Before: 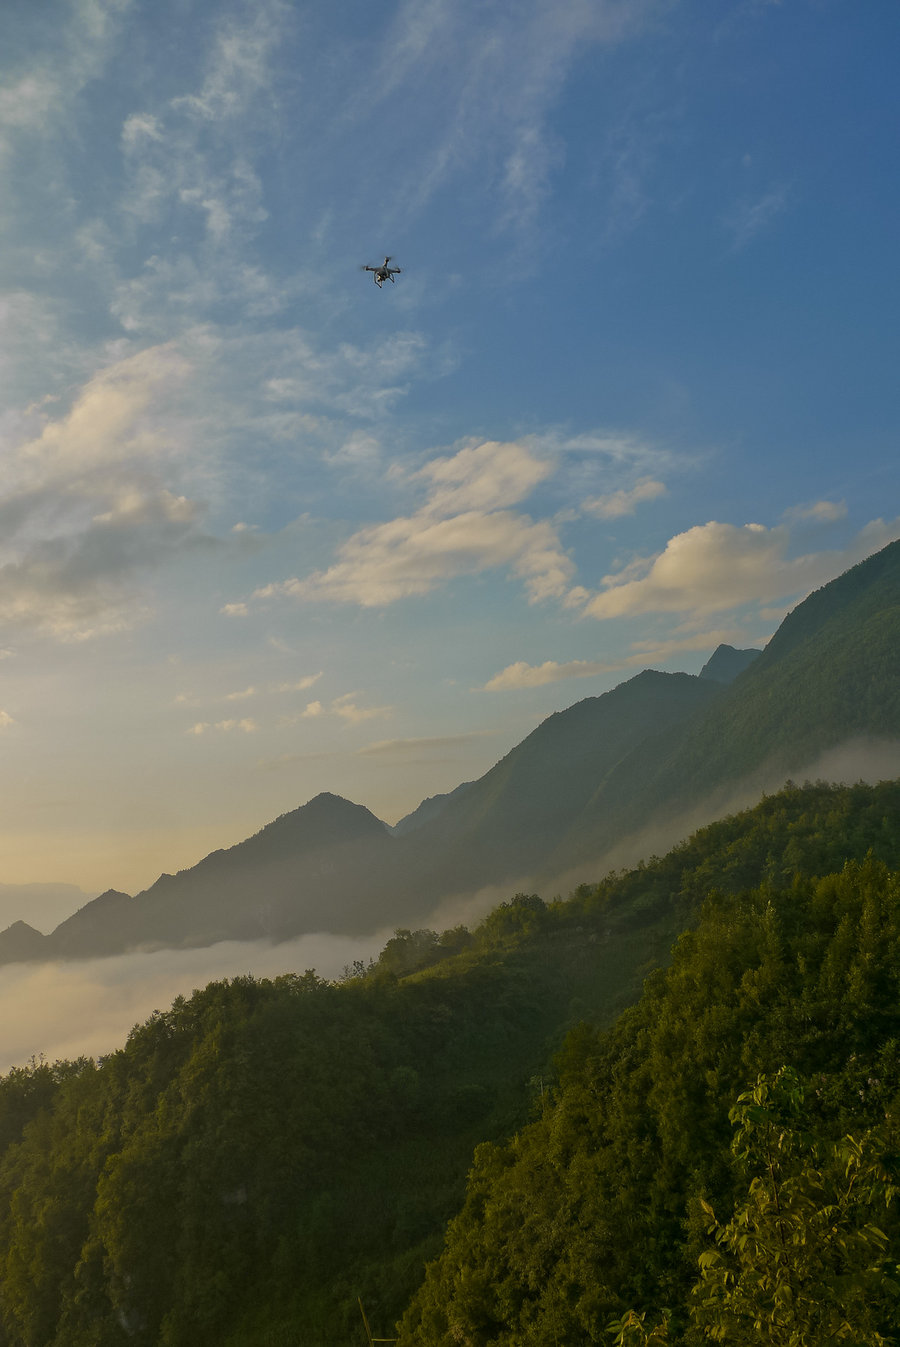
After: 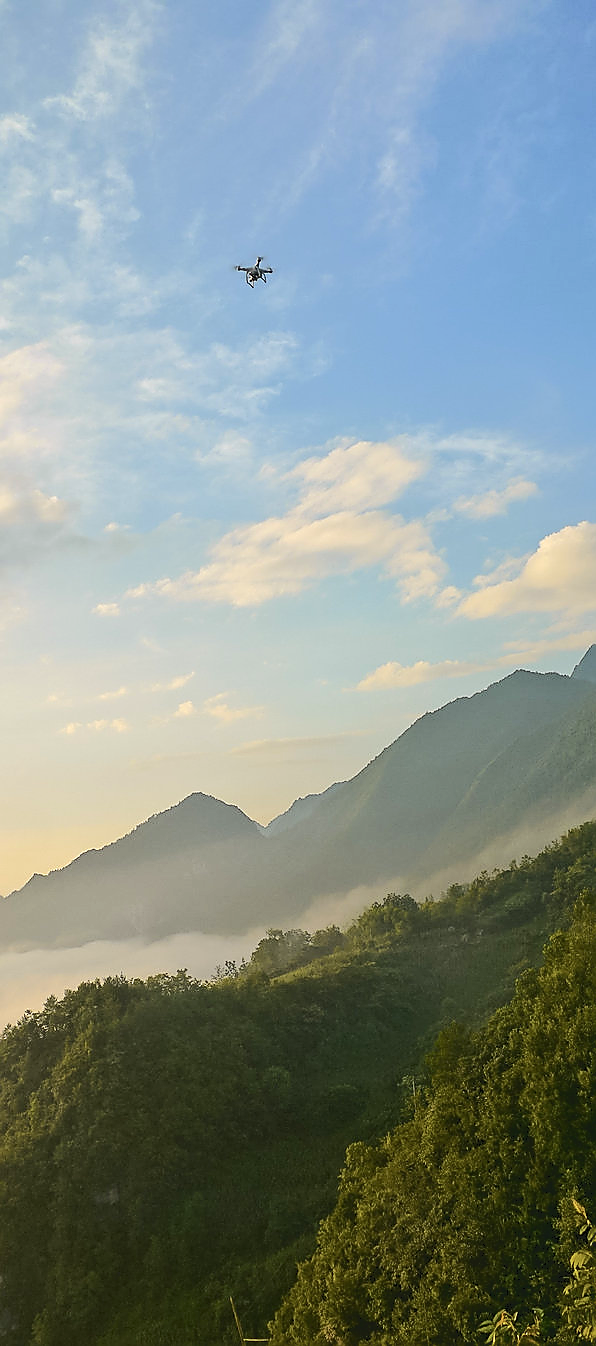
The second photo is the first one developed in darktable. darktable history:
exposure: black level correction 0, exposure 0.693 EV, compensate highlight preservation false
crop and rotate: left 14.303%, right 19.397%
tone curve: curves: ch0 [(0, 0) (0.003, 0.076) (0.011, 0.081) (0.025, 0.084) (0.044, 0.092) (0.069, 0.1) (0.1, 0.117) (0.136, 0.144) (0.177, 0.186) (0.224, 0.237) (0.277, 0.306) (0.335, 0.39) (0.399, 0.494) (0.468, 0.574) (0.543, 0.666) (0.623, 0.722) (0.709, 0.79) (0.801, 0.855) (0.898, 0.926) (1, 1)], color space Lab, independent channels, preserve colors none
sharpen: radius 1.354, amount 1.243, threshold 0.755
